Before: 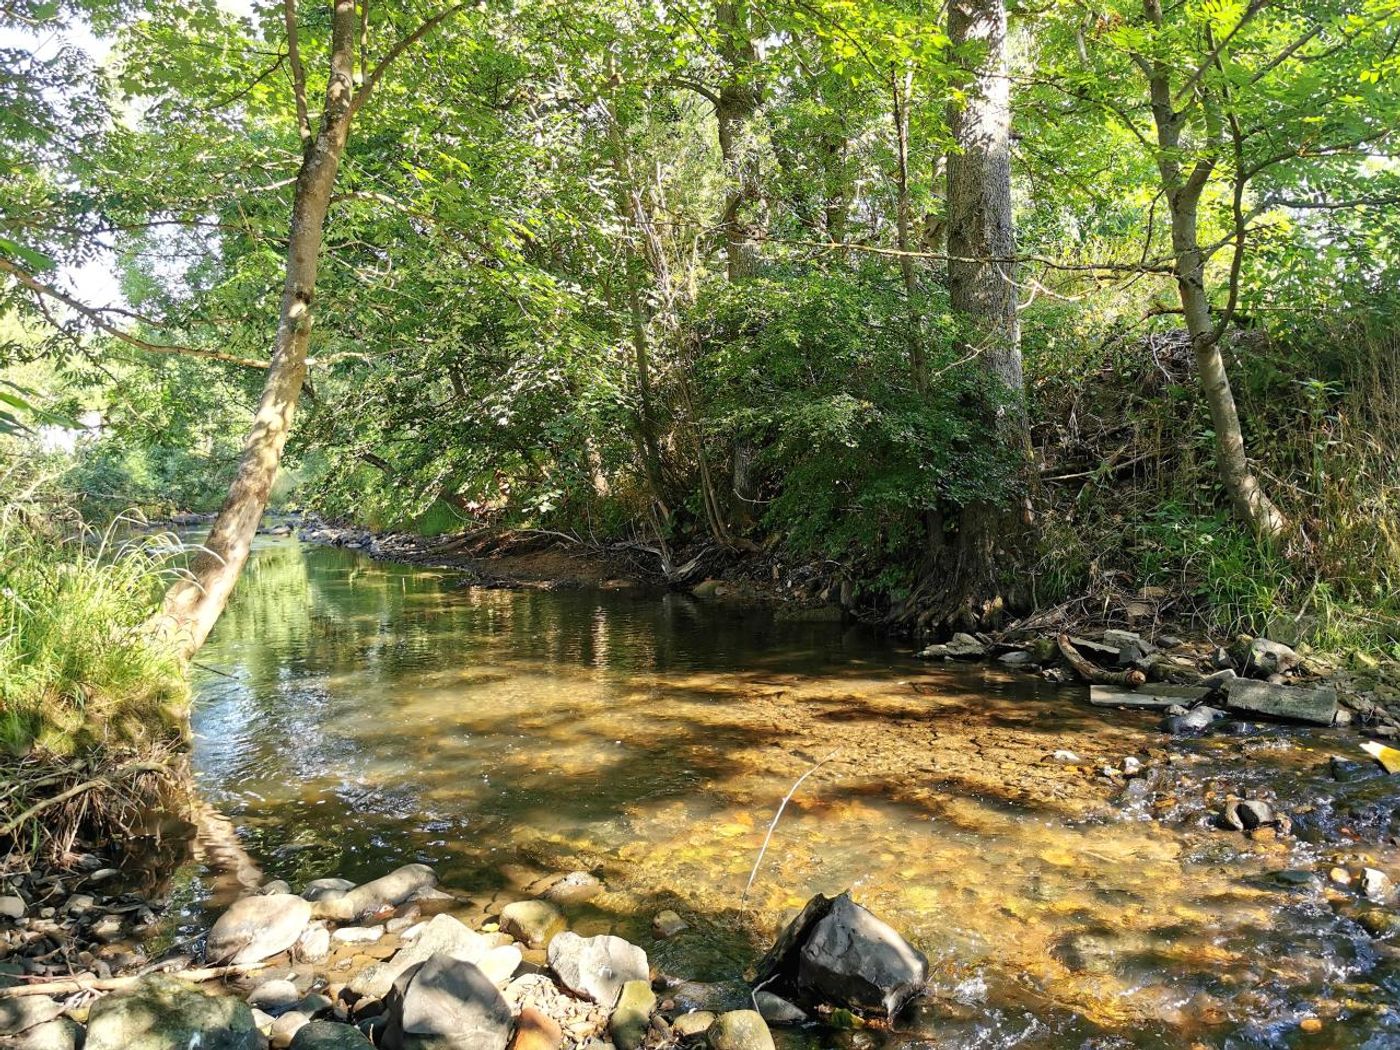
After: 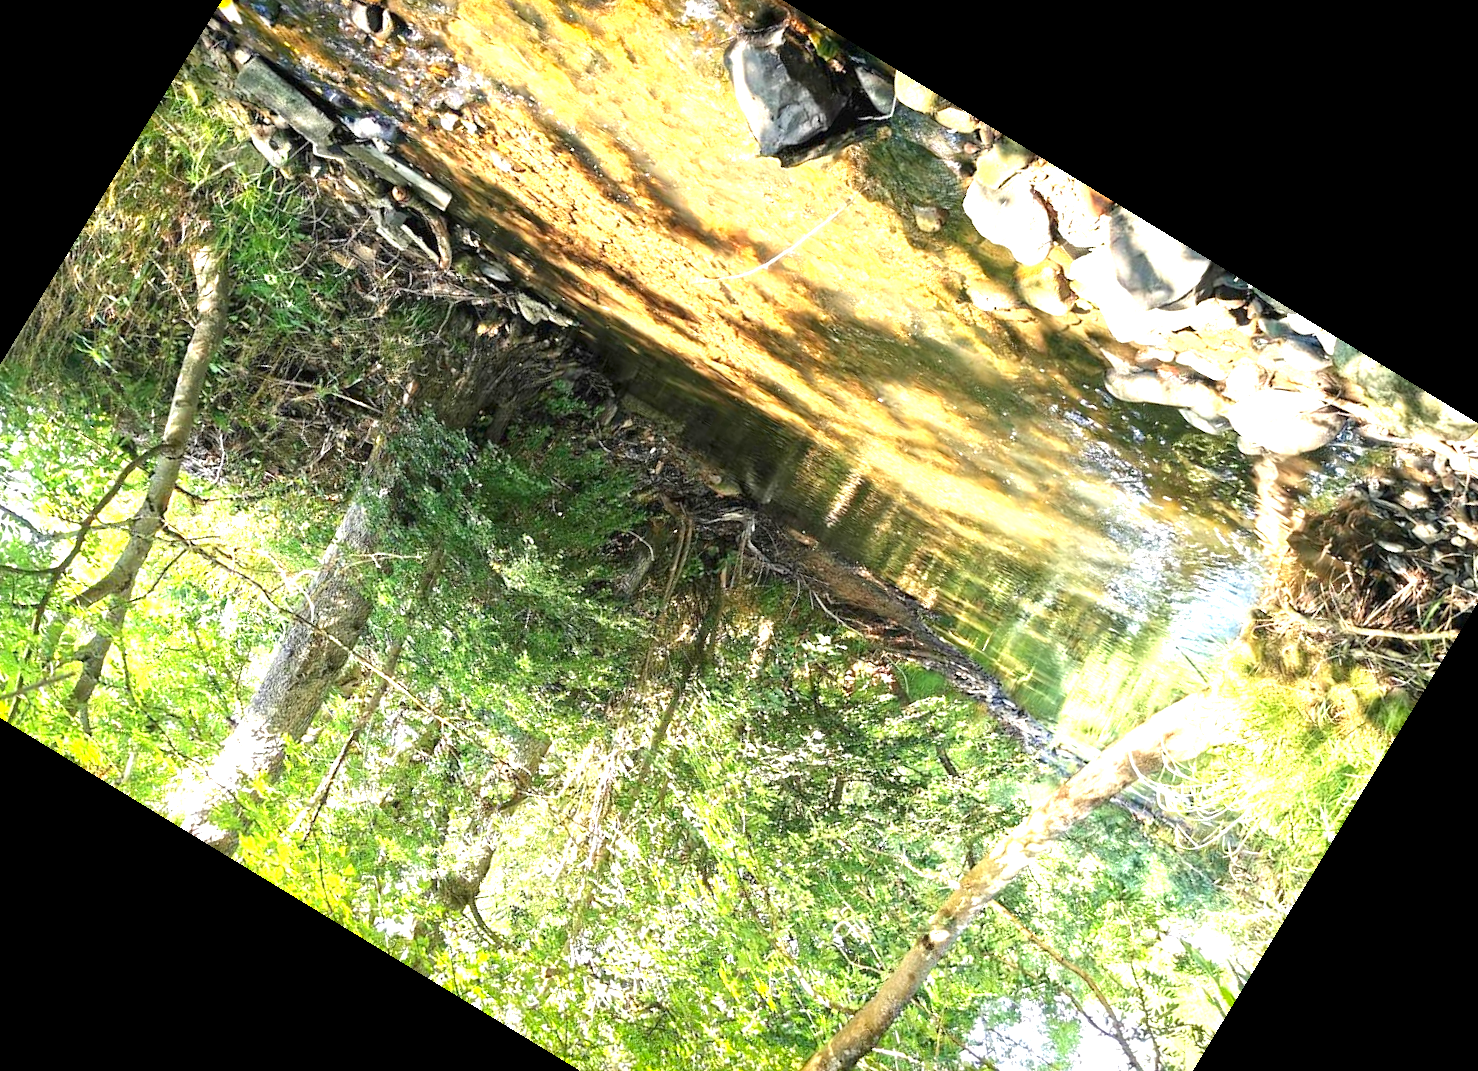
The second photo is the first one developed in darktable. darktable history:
exposure: exposure 1.5 EV, compensate highlight preservation false
vignetting: fall-off start 98.29%, fall-off radius 100%, brightness -1, saturation 0.5, width/height ratio 1.428
rotate and perspective: rotation -1°, crop left 0.011, crop right 0.989, crop top 0.025, crop bottom 0.975
crop and rotate: angle 148.68°, left 9.111%, top 15.603%, right 4.588%, bottom 17.041%
